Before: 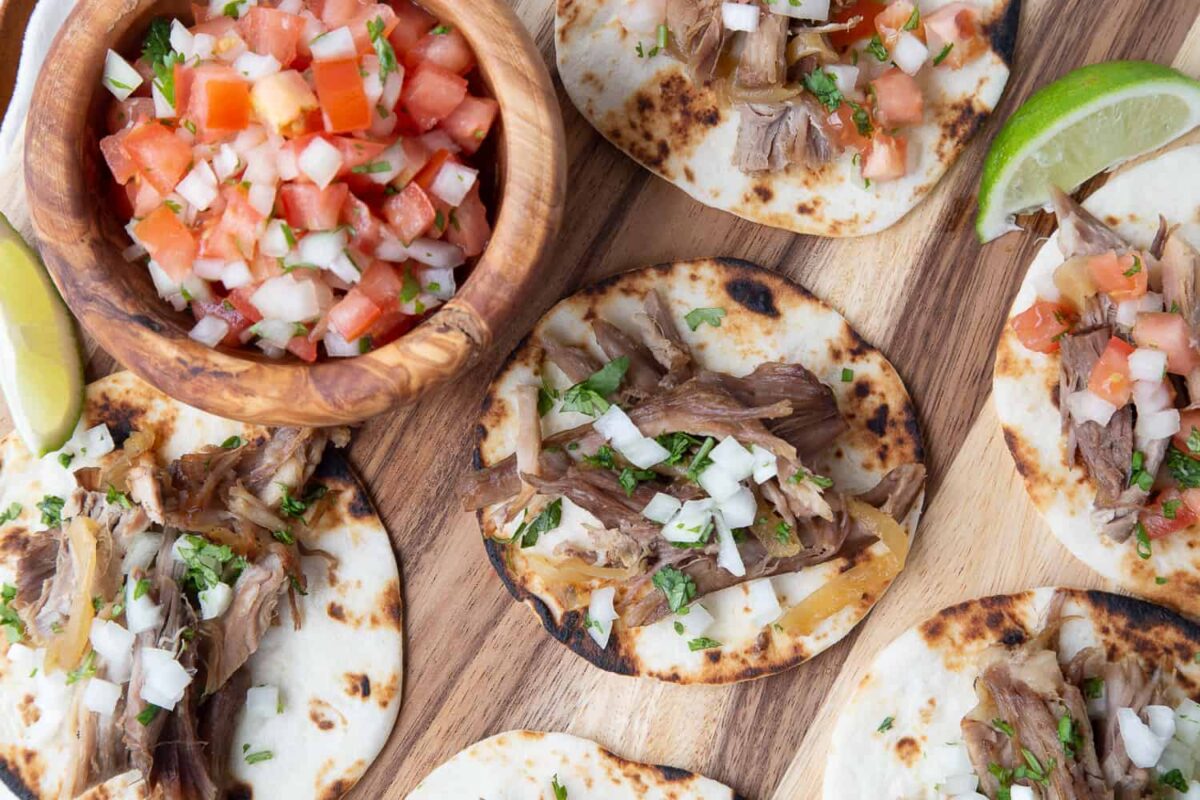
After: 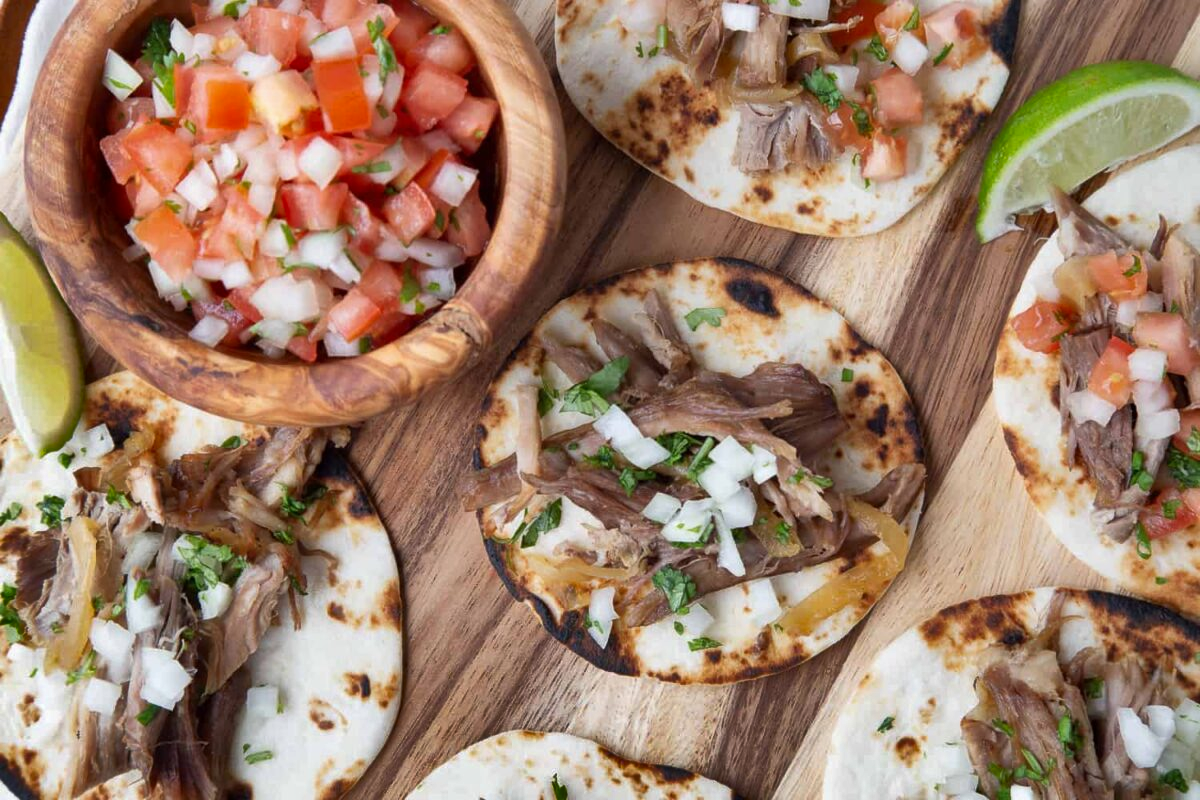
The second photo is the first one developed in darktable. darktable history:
shadows and highlights: shadows 24.16, highlights -77.06, soften with gaussian
